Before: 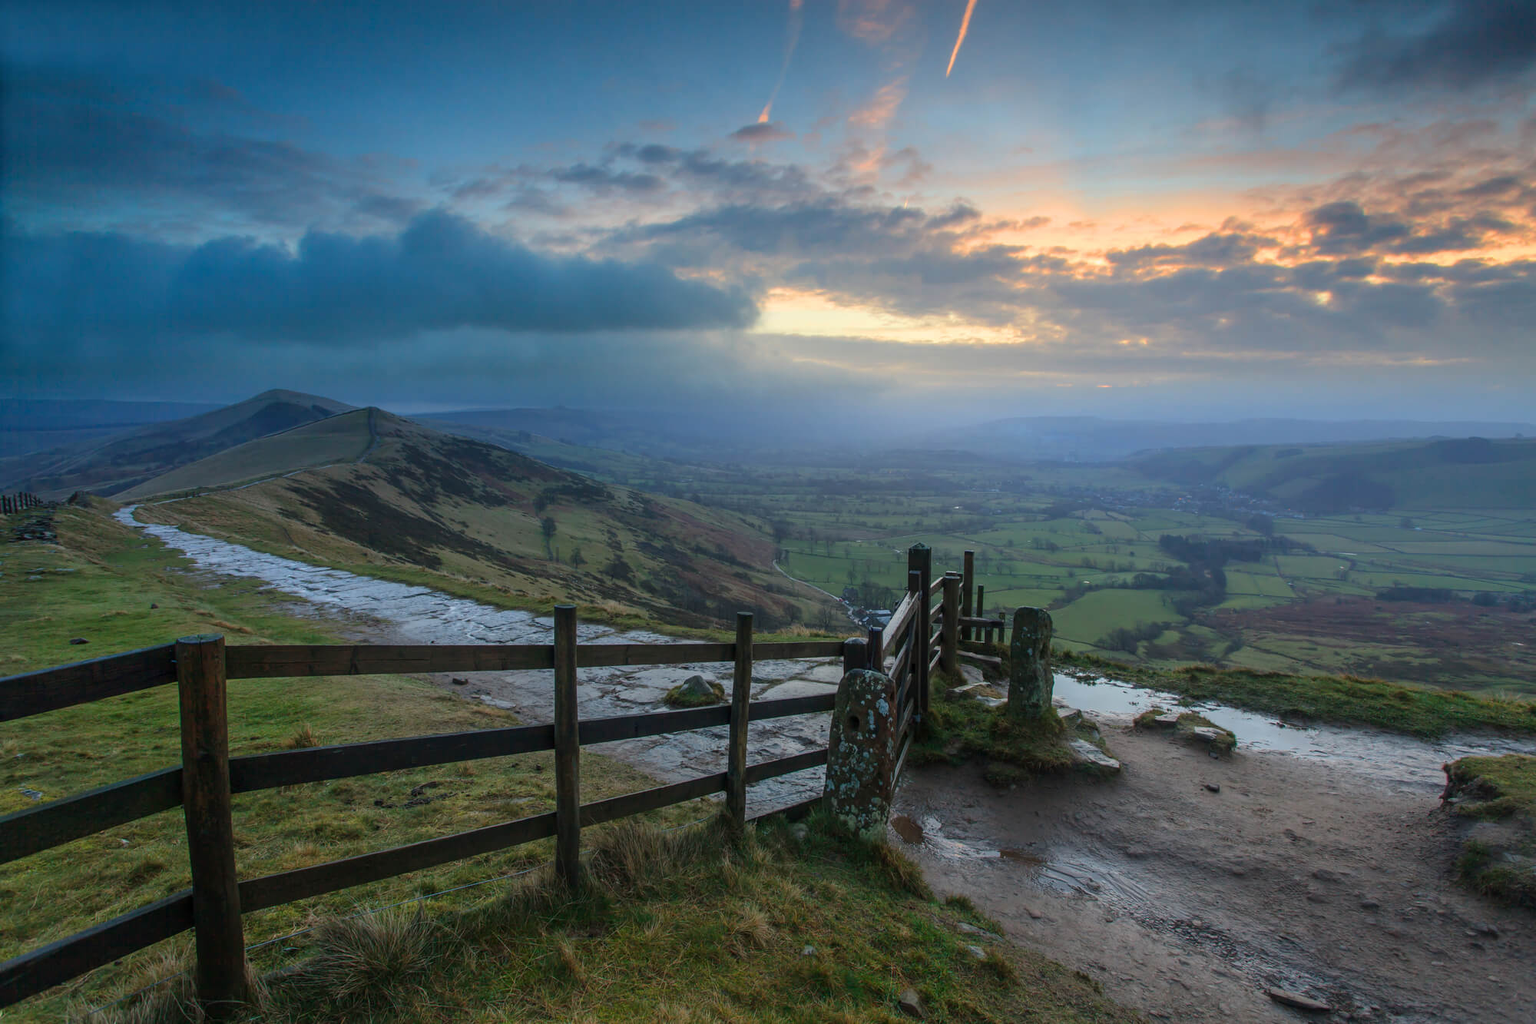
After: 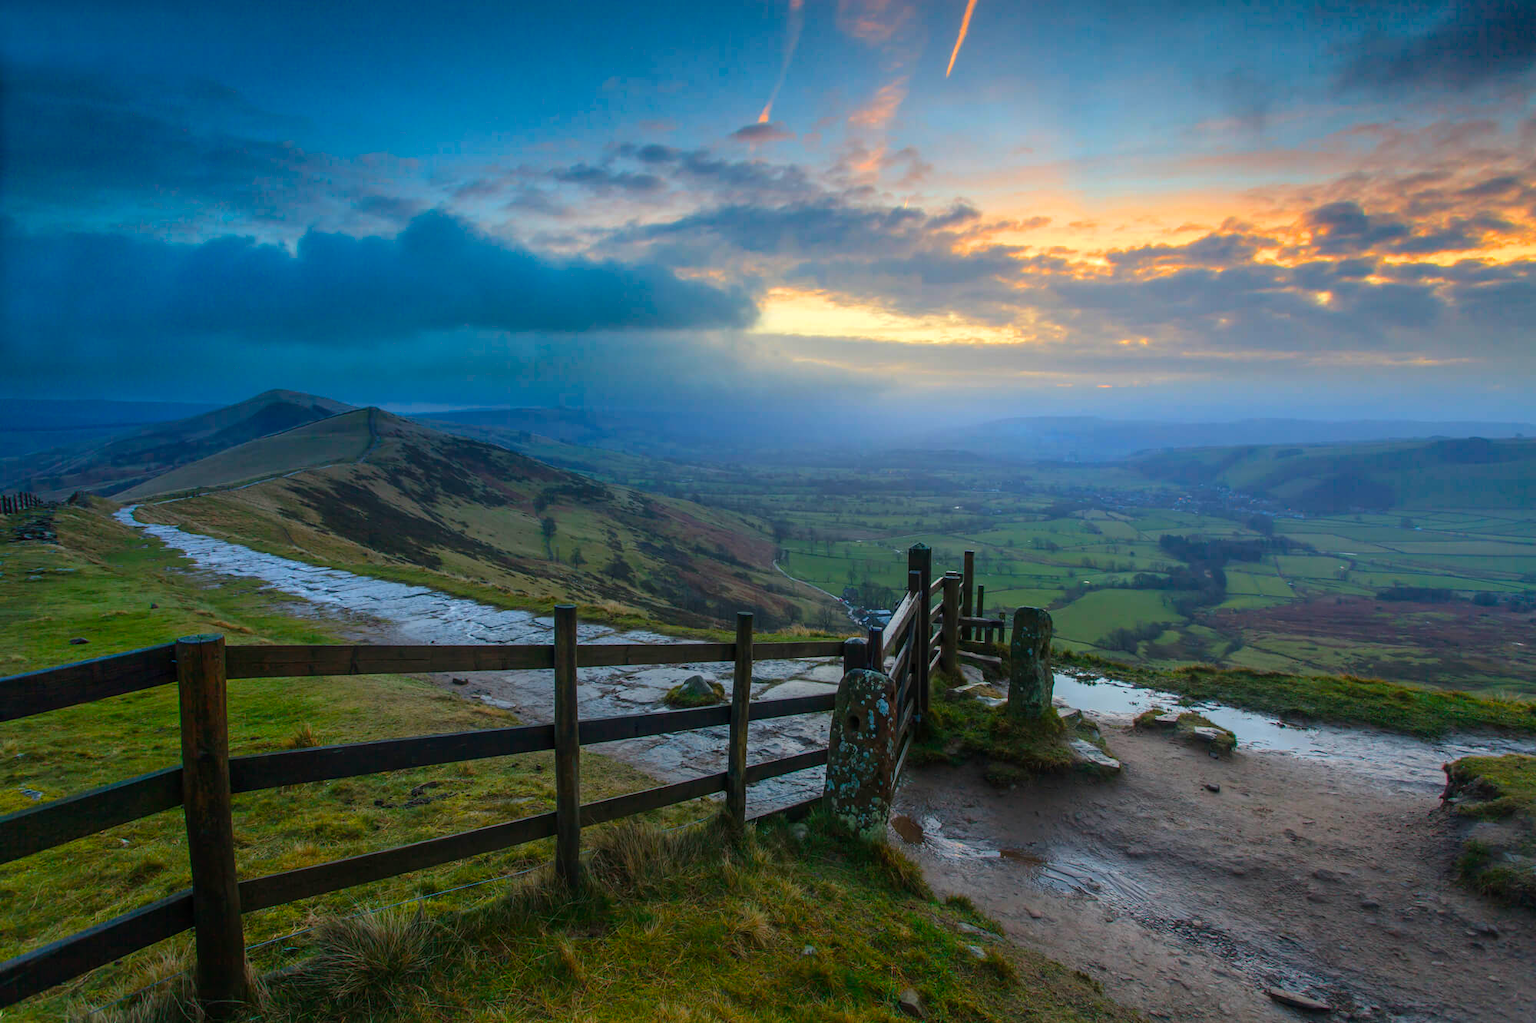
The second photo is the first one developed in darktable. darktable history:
color balance rgb: perceptual saturation grading › global saturation 28.281%, perceptual saturation grading › mid-tones 12.346%, perceptual saturation grading › shadows 9.129%, global vibrance 25.629%, contrast 6.254%
